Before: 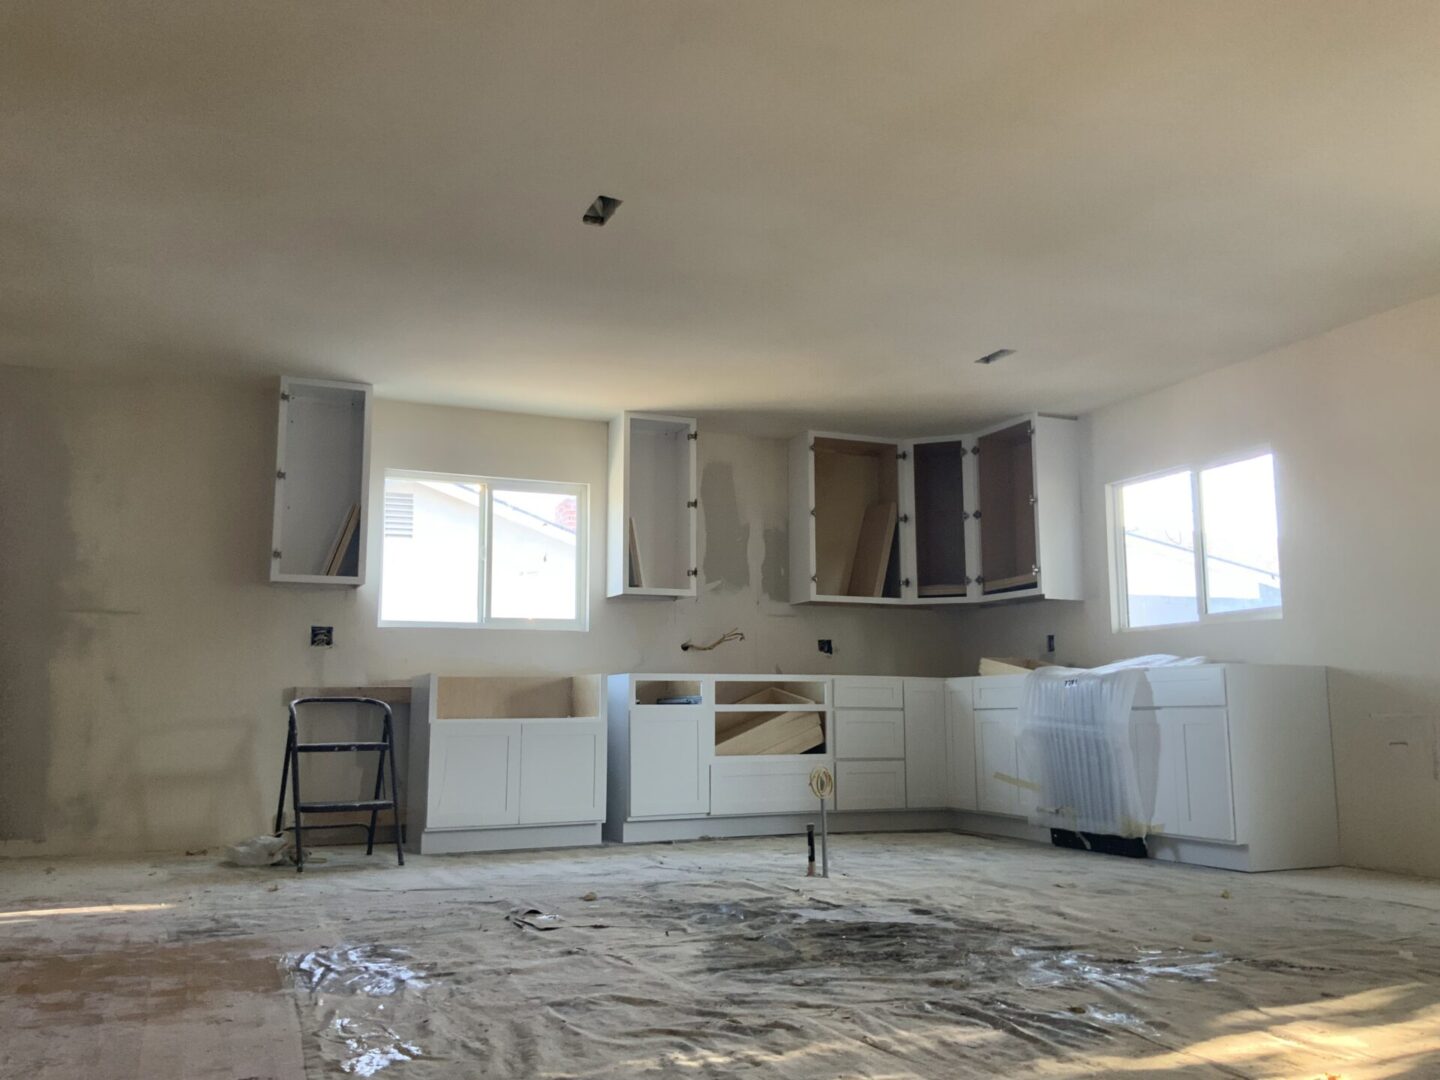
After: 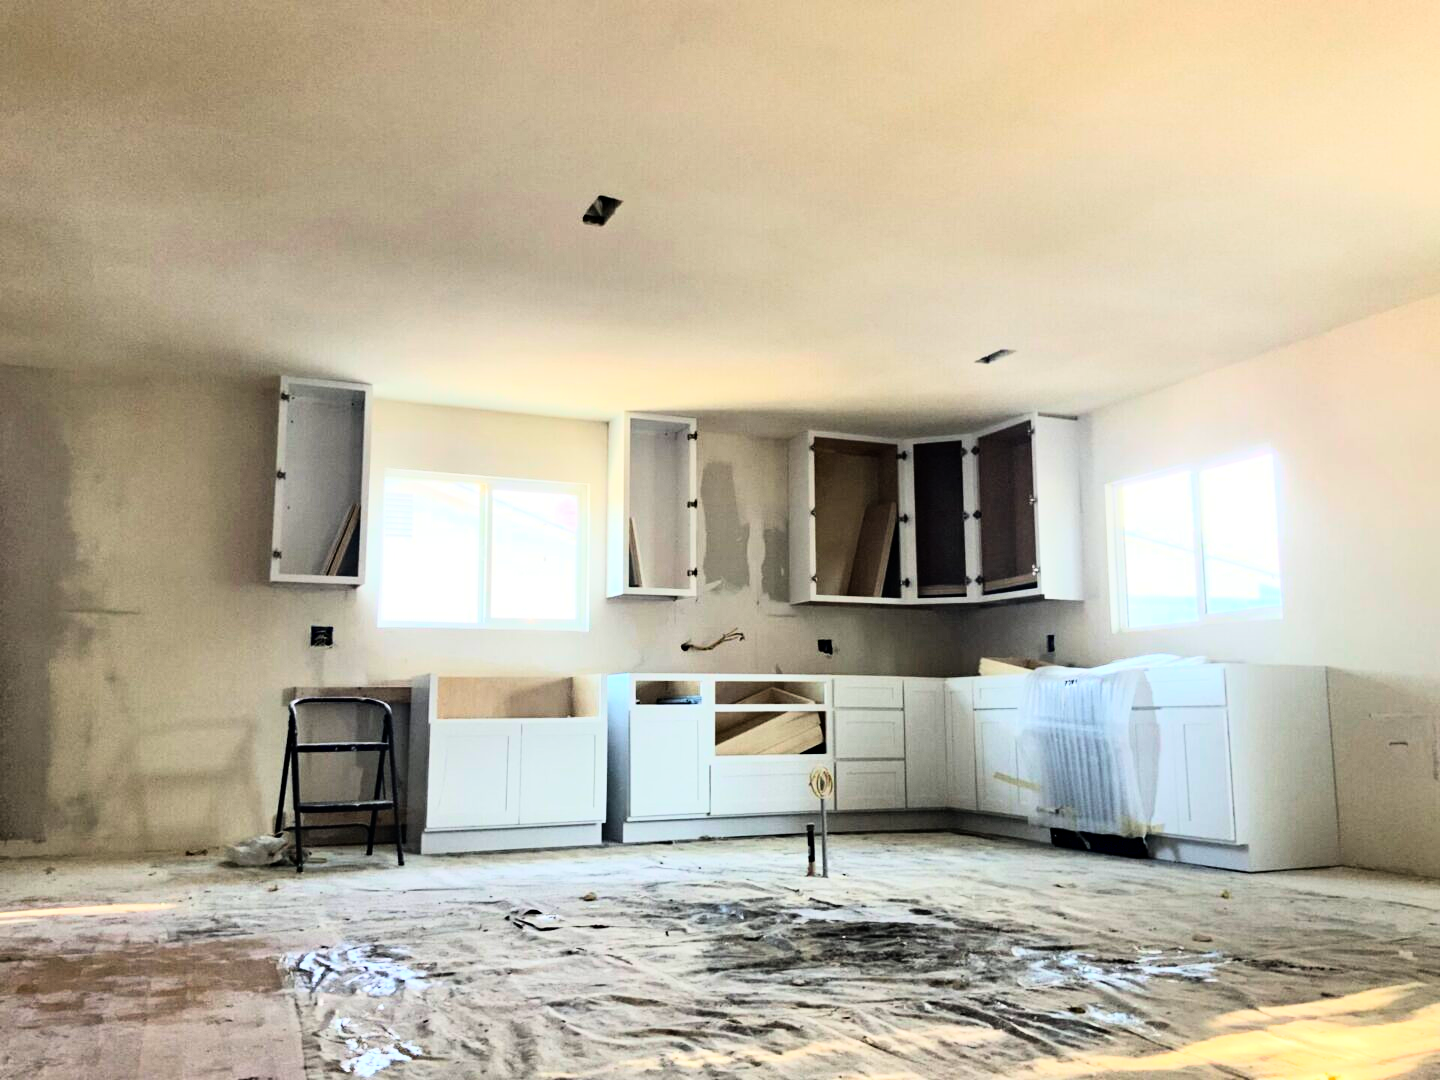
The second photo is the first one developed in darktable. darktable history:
haze removal: adaptive false
rgb curve: curves: ch0 [(0, 0) (0.21, 0.15) (0.24, 0.21) (0.5, 0.75) (0.75, 0.96) (0.89, 0.99) (1, 1)]; ch1 [(0, 0.02) (0.21, 0.13) (0.25, 0.2) (0.5, 0.67) (0.75, 0.9) (0.89, 0.97) (1, 1)]; ch2 [(0, 0.02) (0.21, 0.13) (0.25, 0.2) (0.5, 0.67) (0.75, 0.9) (0.89, 0.97) (1, 1)], compensate middle gray true
